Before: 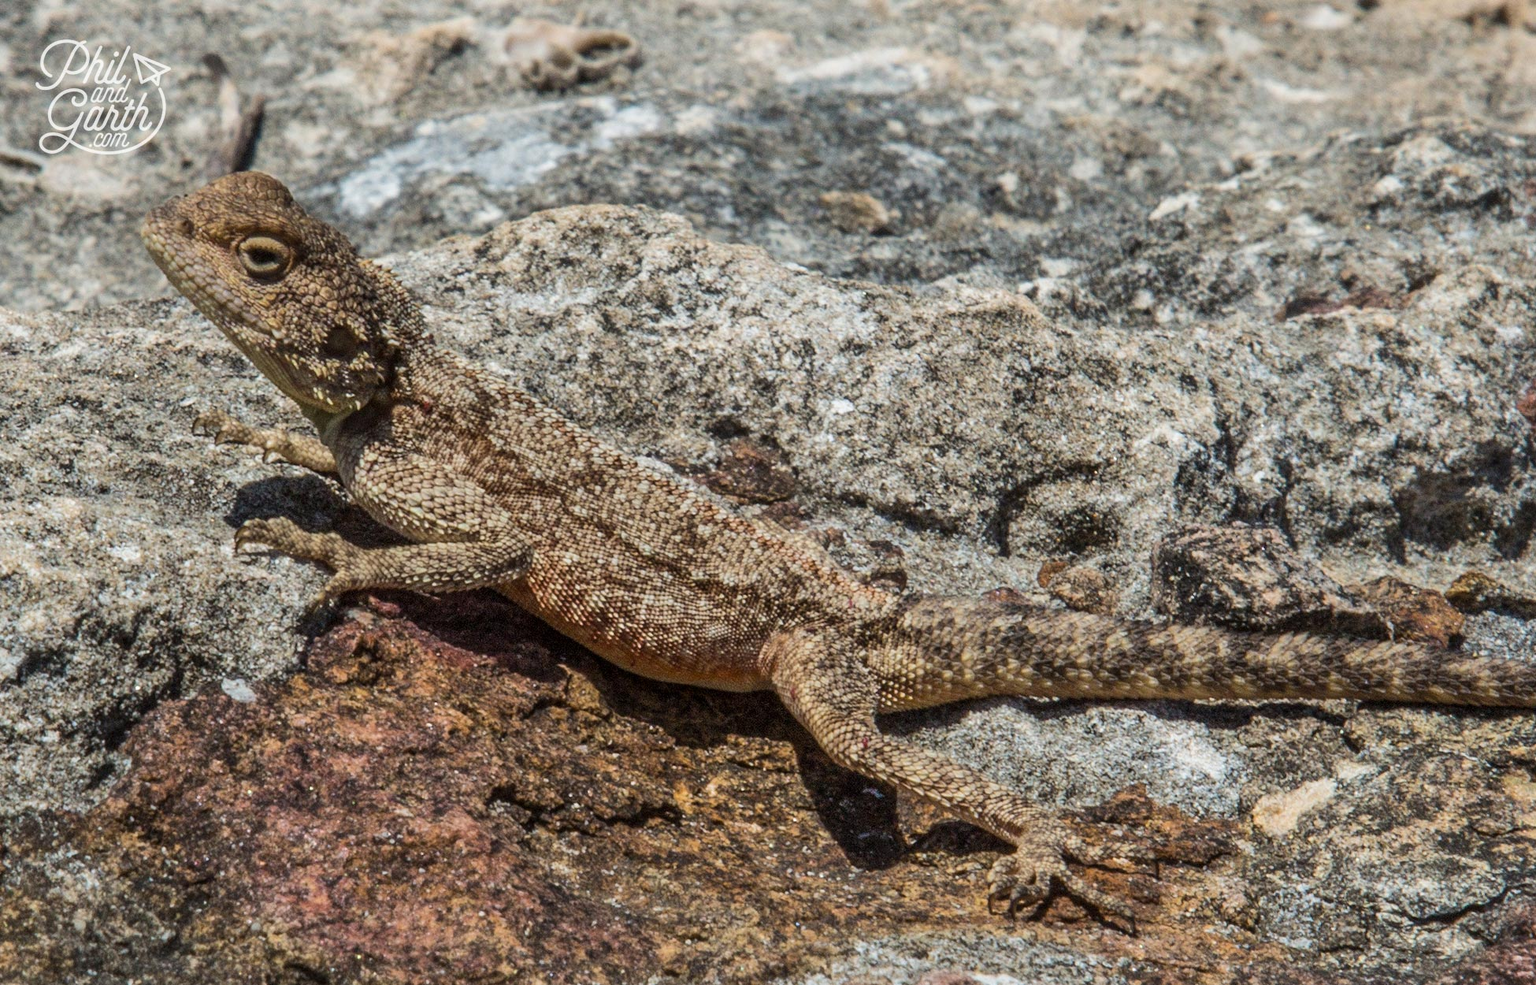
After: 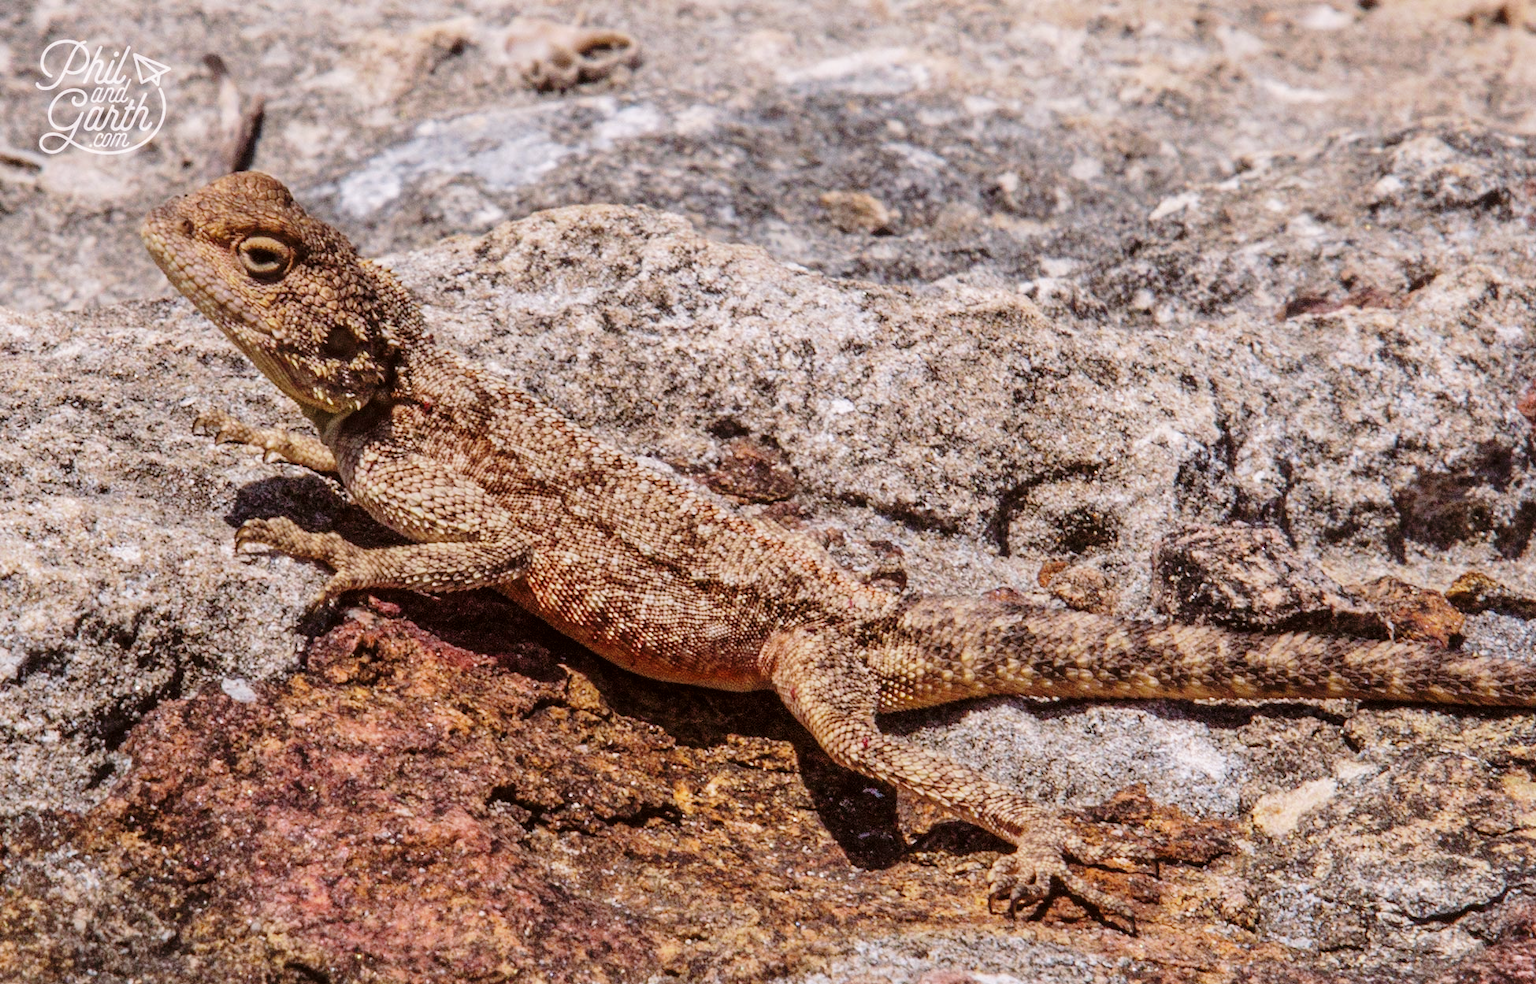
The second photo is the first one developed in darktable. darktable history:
tone curve: curves: ch0 [(0, 0) (0.003, 0.002) (0.011, 0.007) (0.025, 0.016) (0.044, 0.027) (0.069, 0.045) (0.1, 0.077) (0.136, 0.114) (0.177, 0.166) (0.224, 0.241) (0.277, 0.328) (0.335, 0.413) (0.399, 0.498) (0.468, 0.572) (0.543, 0.638) (0.623, 0.711) (0.709, 0.786) (0.801, 0.853) (0.898, 0.929) (1, 1)], preserve colors none
color look up table: target L [93.85, 93.56, 81.72, 72.52, 62.75, 57.02, 54.86, 50.13, 49.57, 37.52, 9.553, 200.17, 86.34, 79.63, 73.27, 58.51, 69.07, 55.52, 57.59, 46.23, 47.89, 47.13, 36.88, 30.56, 27.78, 23.92, 89.3, 80.86, 73.22, 74.15, 64.98, 62.23, 55.55, 55.3, 61.49, 43.77, 38.18, 31.28, 28.97, 28.62, 14.93, 11.01, 6.082, 84.64, 79.89, 63.97, 56.7, 57.99, 35.6], target a [-12.98, -21.9, -51.25, -19.07, -62.46, -44.94, -13.01, -10.48, -22.84, -34.33, -10.23, 0, -0.188, 20.67, 23.85, 65.9, 13.31, 46.51, 16.4, 75.54, 65.47, 77.11, 54.29, 44.96, 38.95, 19.26, 12.4, 33.71, 12.07, 49.87, 30.61, 43.23, 38.76, 73.75, 63.09, 18.8, 61.05, 5.899, 26.77, 40.57, 33.76, 21.81, 19.39, -28.77, -23.81, -1.999, -19.07, 0.501, -6.729], target b [21.74, 101.93, 15.23, 58.7, 61.77, 26.13, 53.64, 37.9, 12.57, 32.24, 8.011, 0, 67.76, 24.72, 78.47, 3.725, 12.11, 36.82, 56.95, 38.1, 52.48, 54.28, 24.09, 15.77, 34.65, 28.65, -6.576, -19.33, -33.83, -37.14, -48.27, -26.63, -4.021, -28.77, -57.05, -39.61, -56.51, 1.246, -71.12, -86.51, -51.66, 4.168, -31.59, -6.127, -26.47, -16.24, -42.53, -59.87, -25.2], num patches 49
